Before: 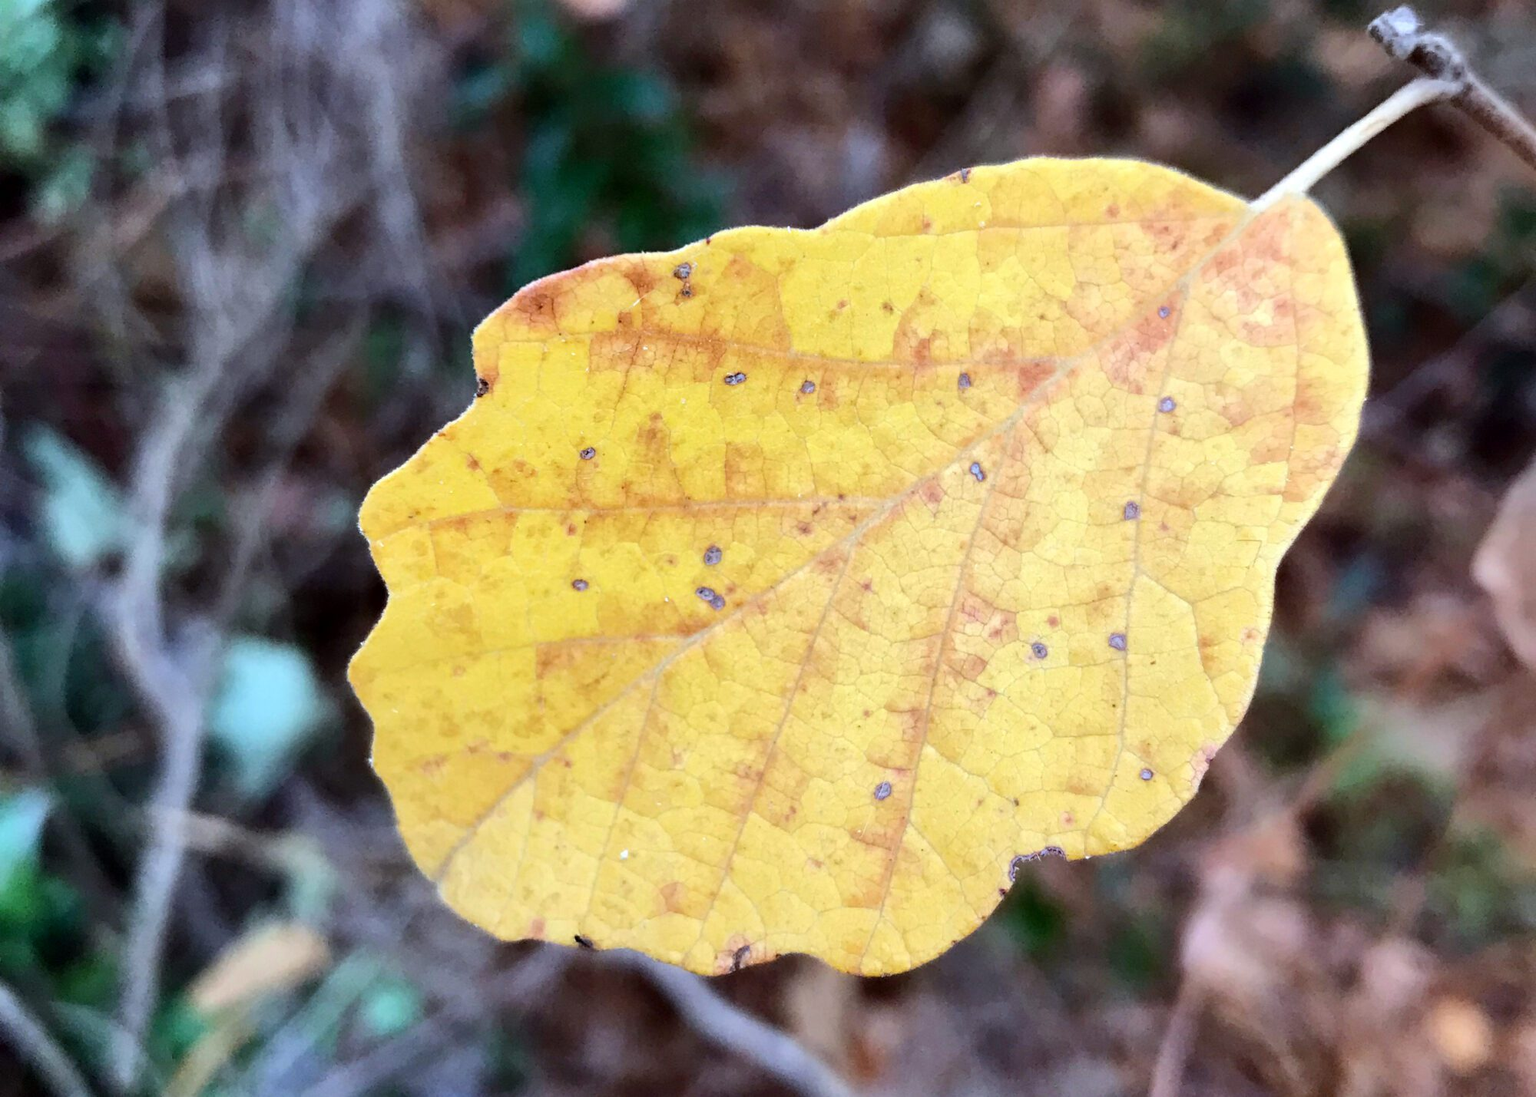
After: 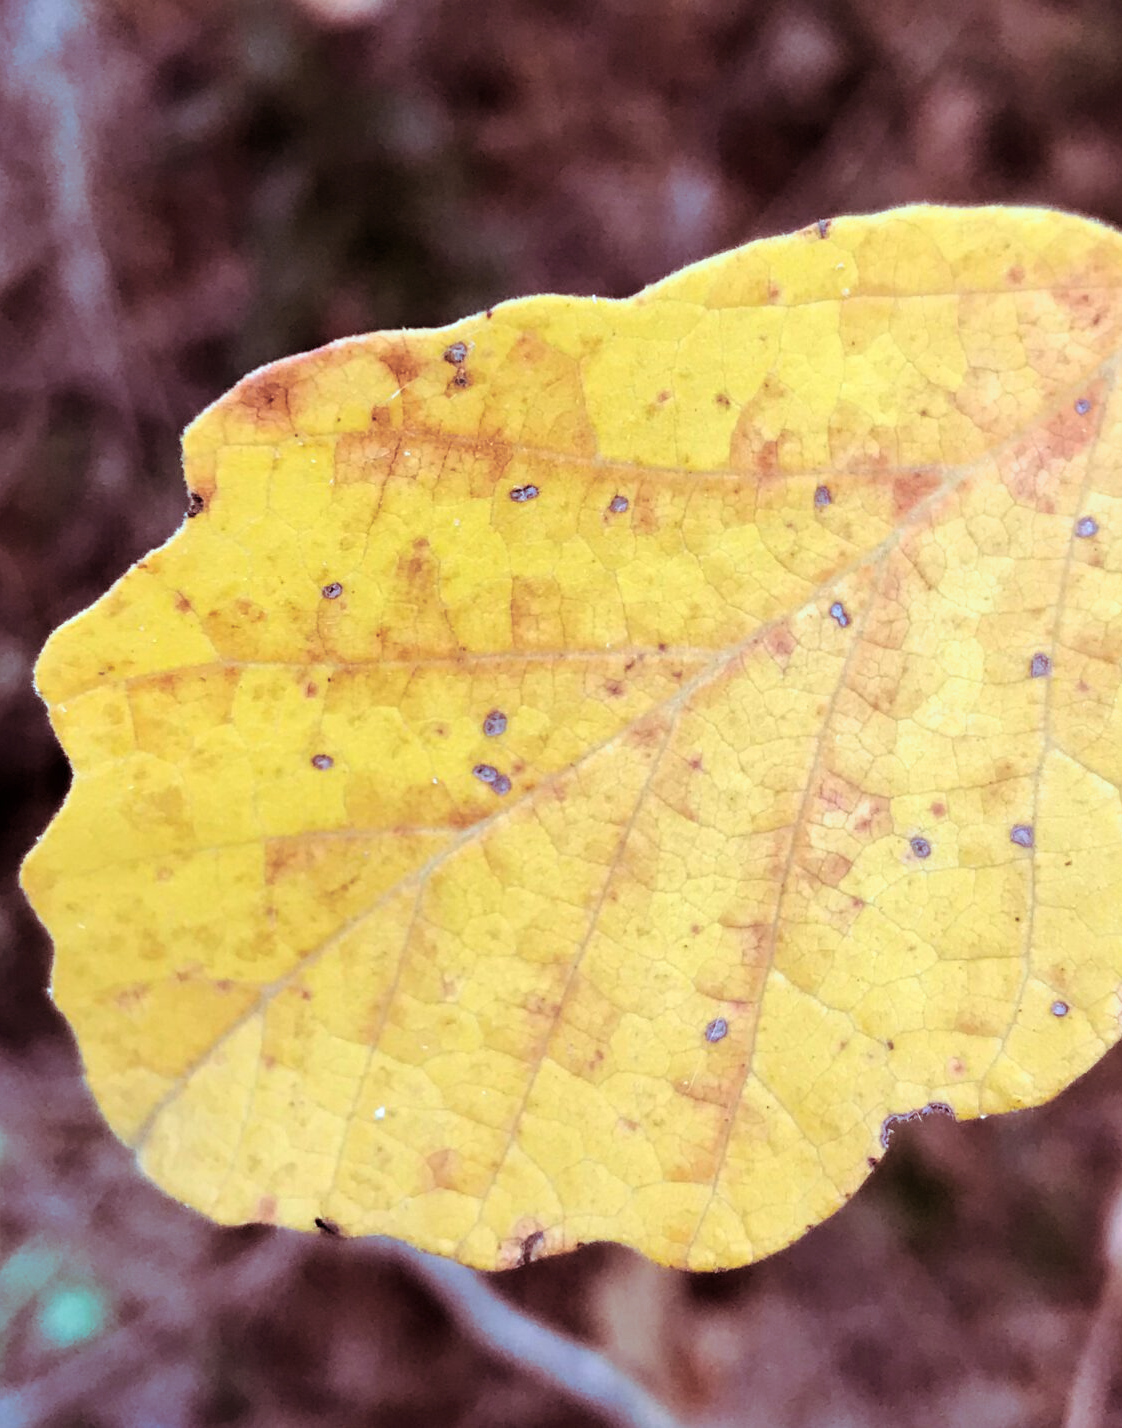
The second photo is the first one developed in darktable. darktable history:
split-toning: highlights › hue 180°
crop: left 21.674%, right 22.086%
